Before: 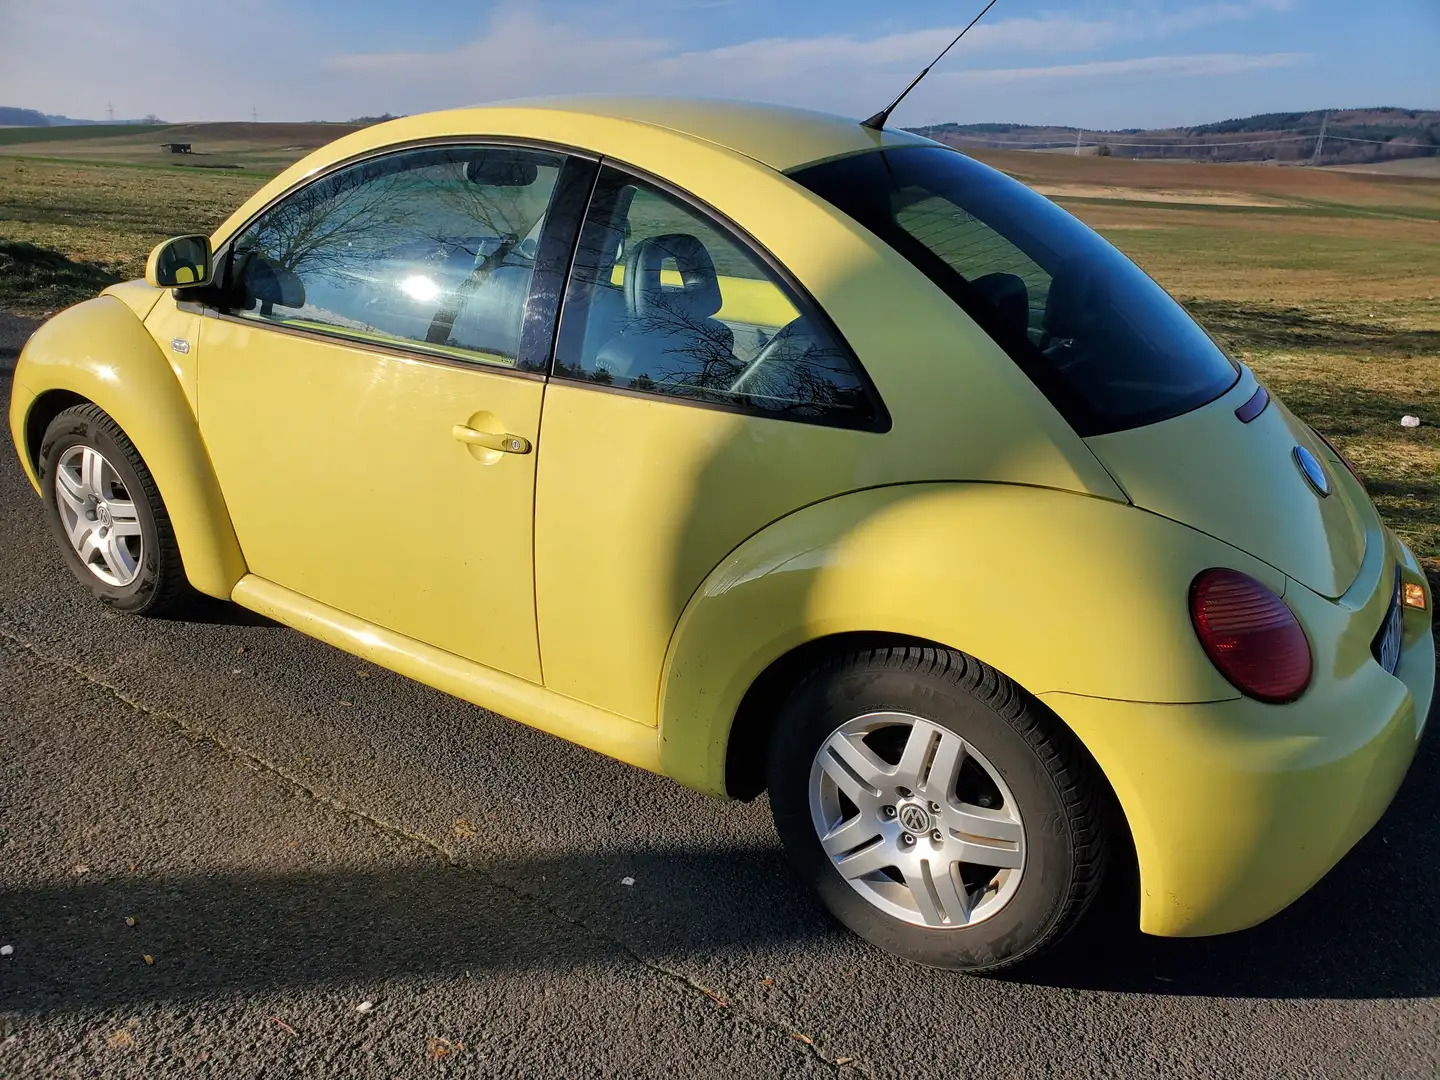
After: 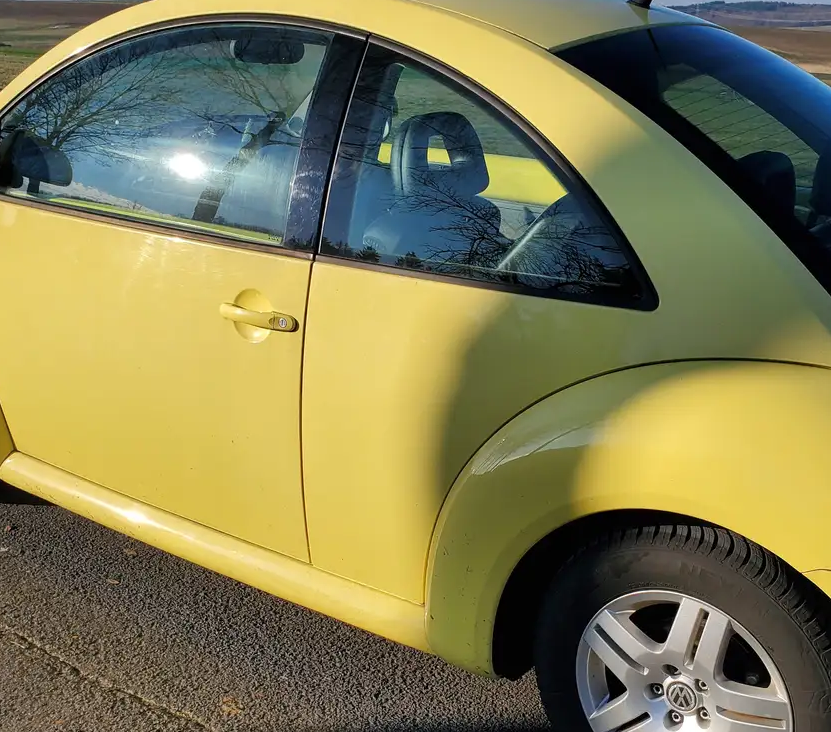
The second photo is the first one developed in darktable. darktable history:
crop: left 16.189%, top 11.306%, right 26.1%, bottom 20.839%
